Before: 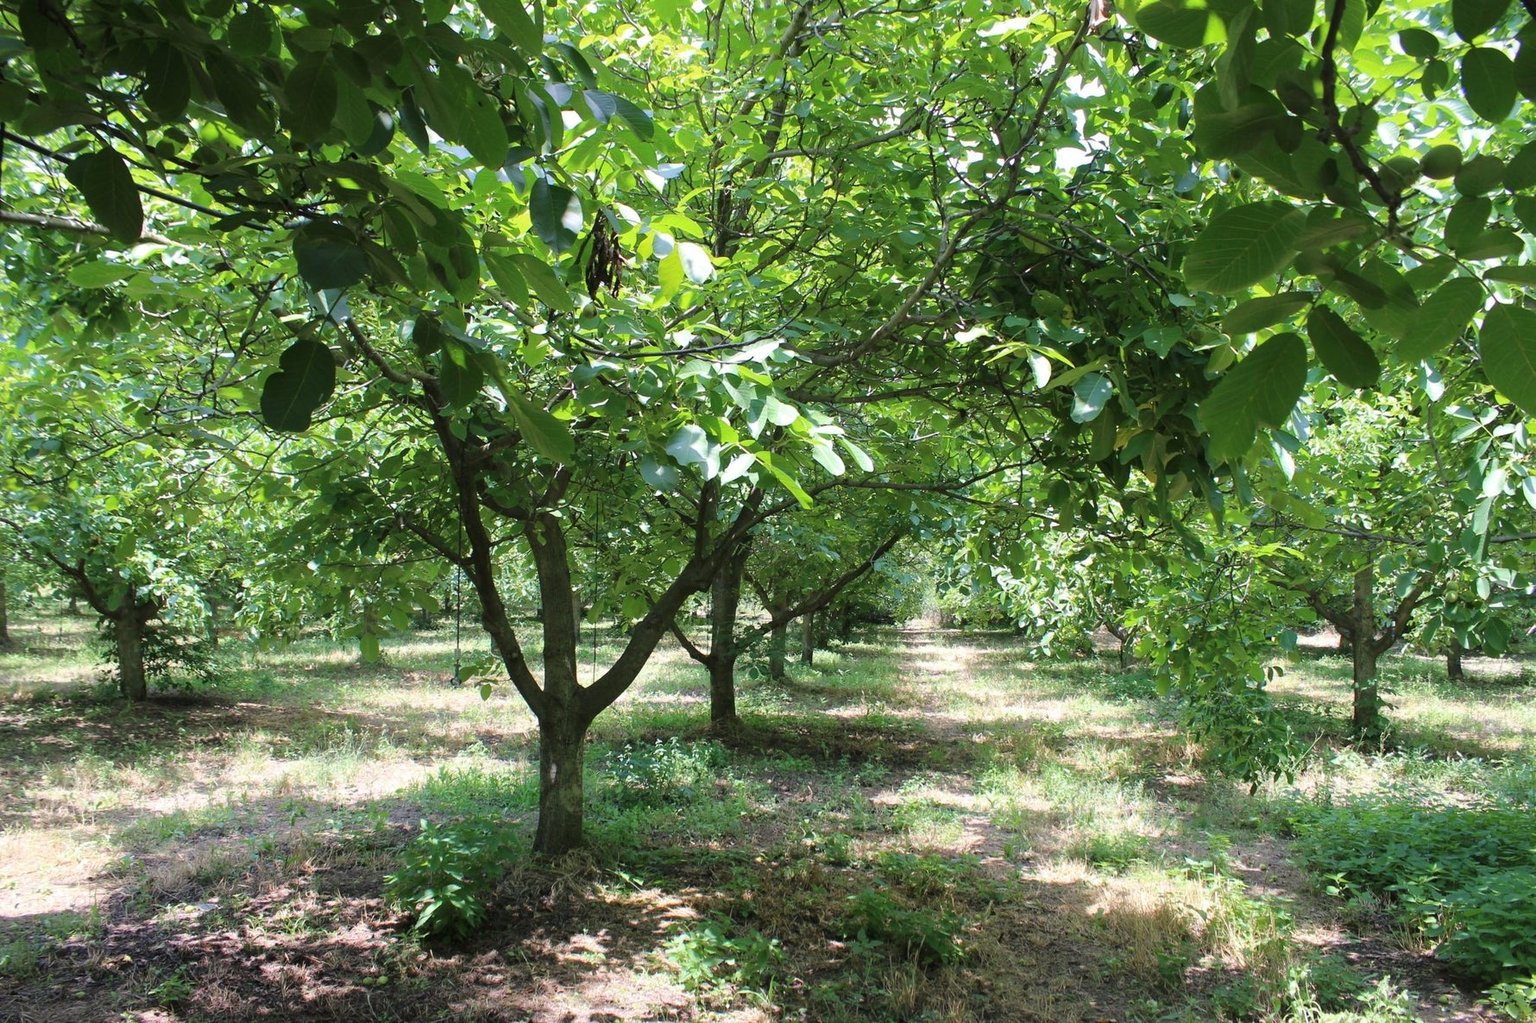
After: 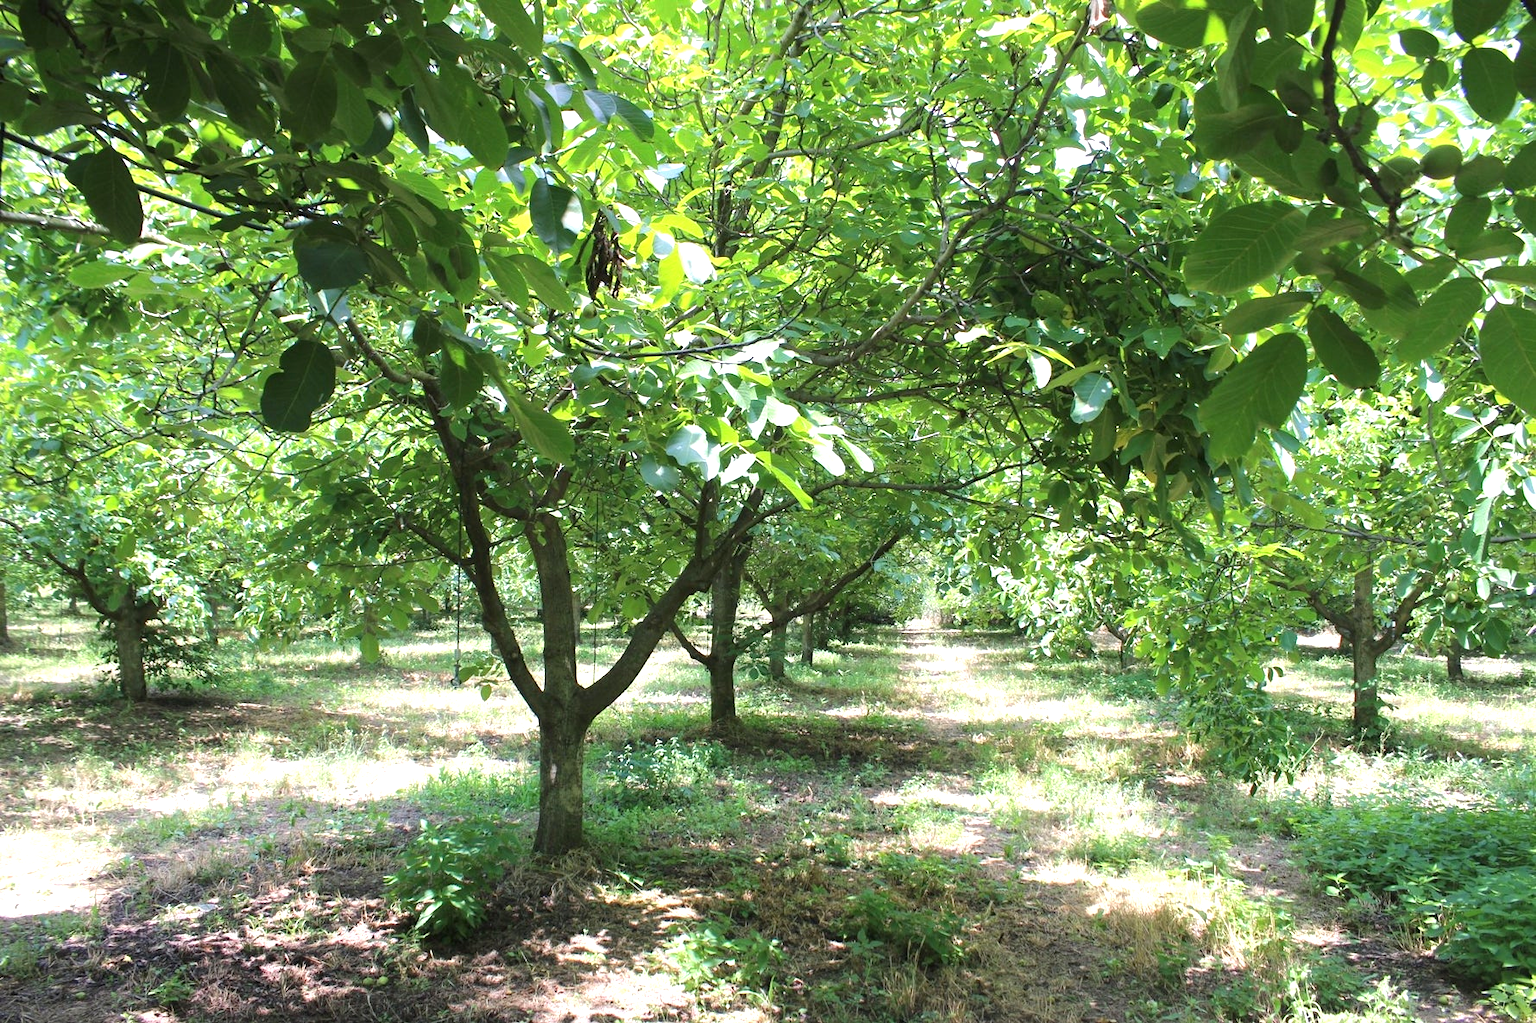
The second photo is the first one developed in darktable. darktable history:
exposure: exposure 0.648 EV, compensate exposure bias true, compensate highlight preservation false
color correction: highlights b* 0.025
